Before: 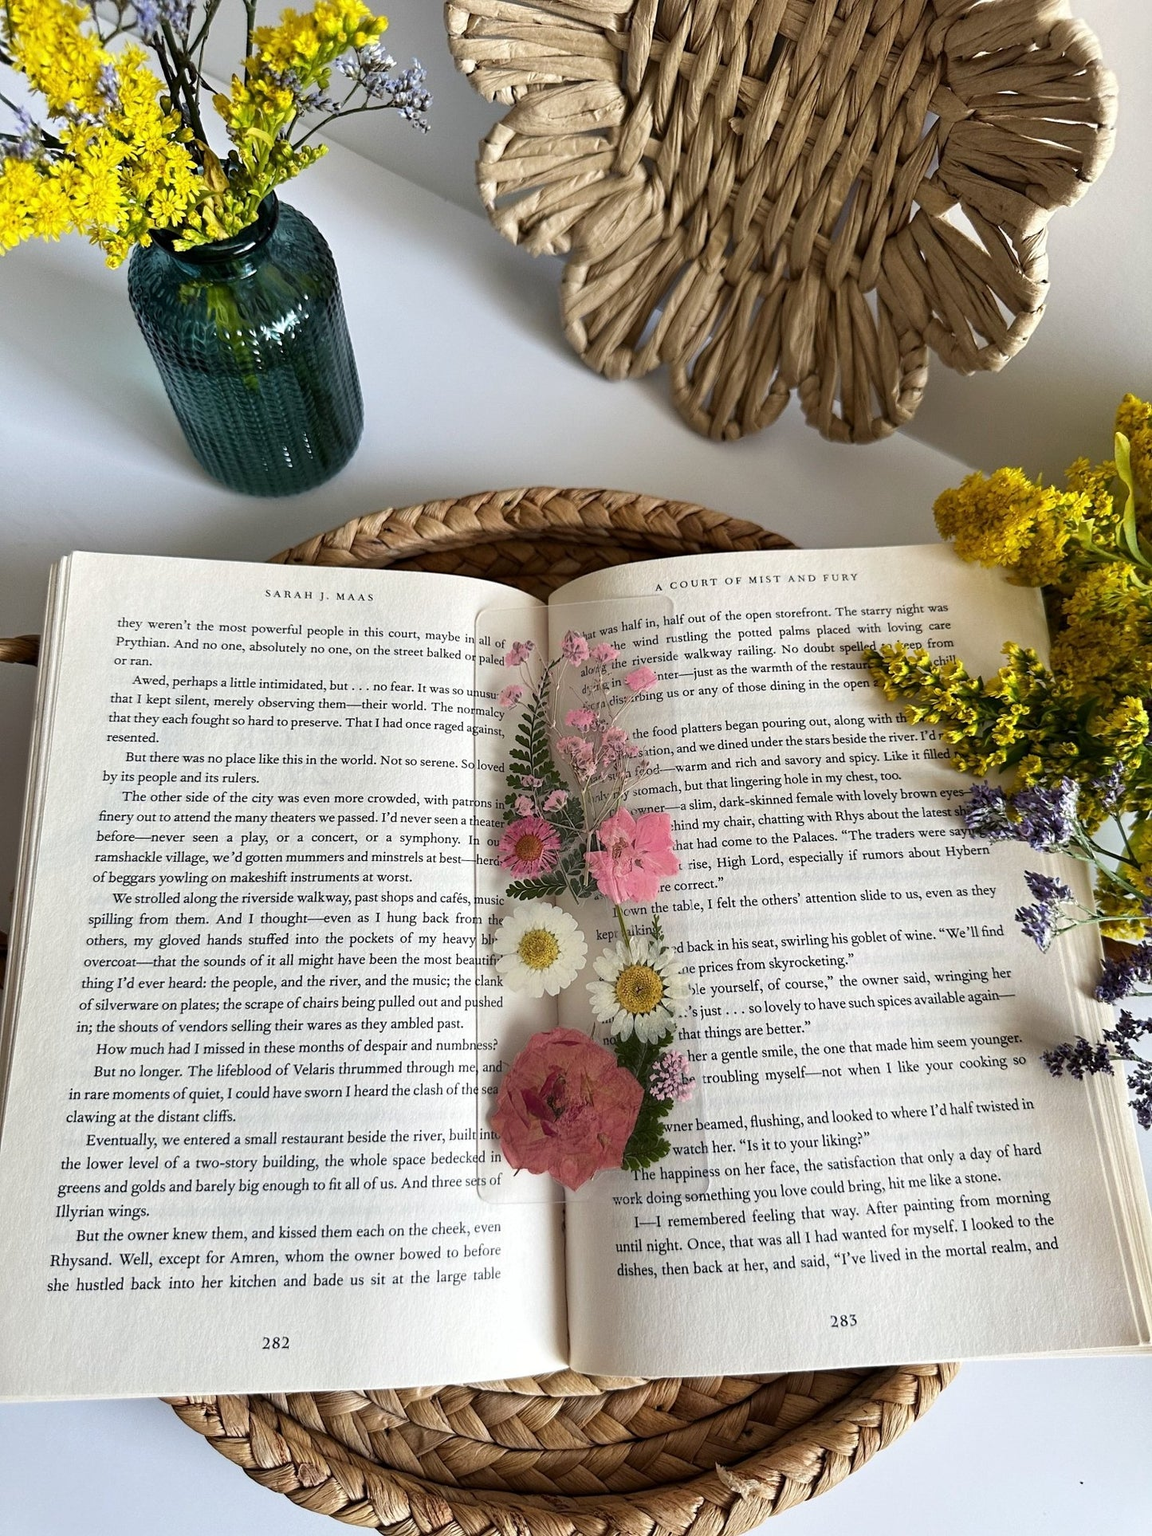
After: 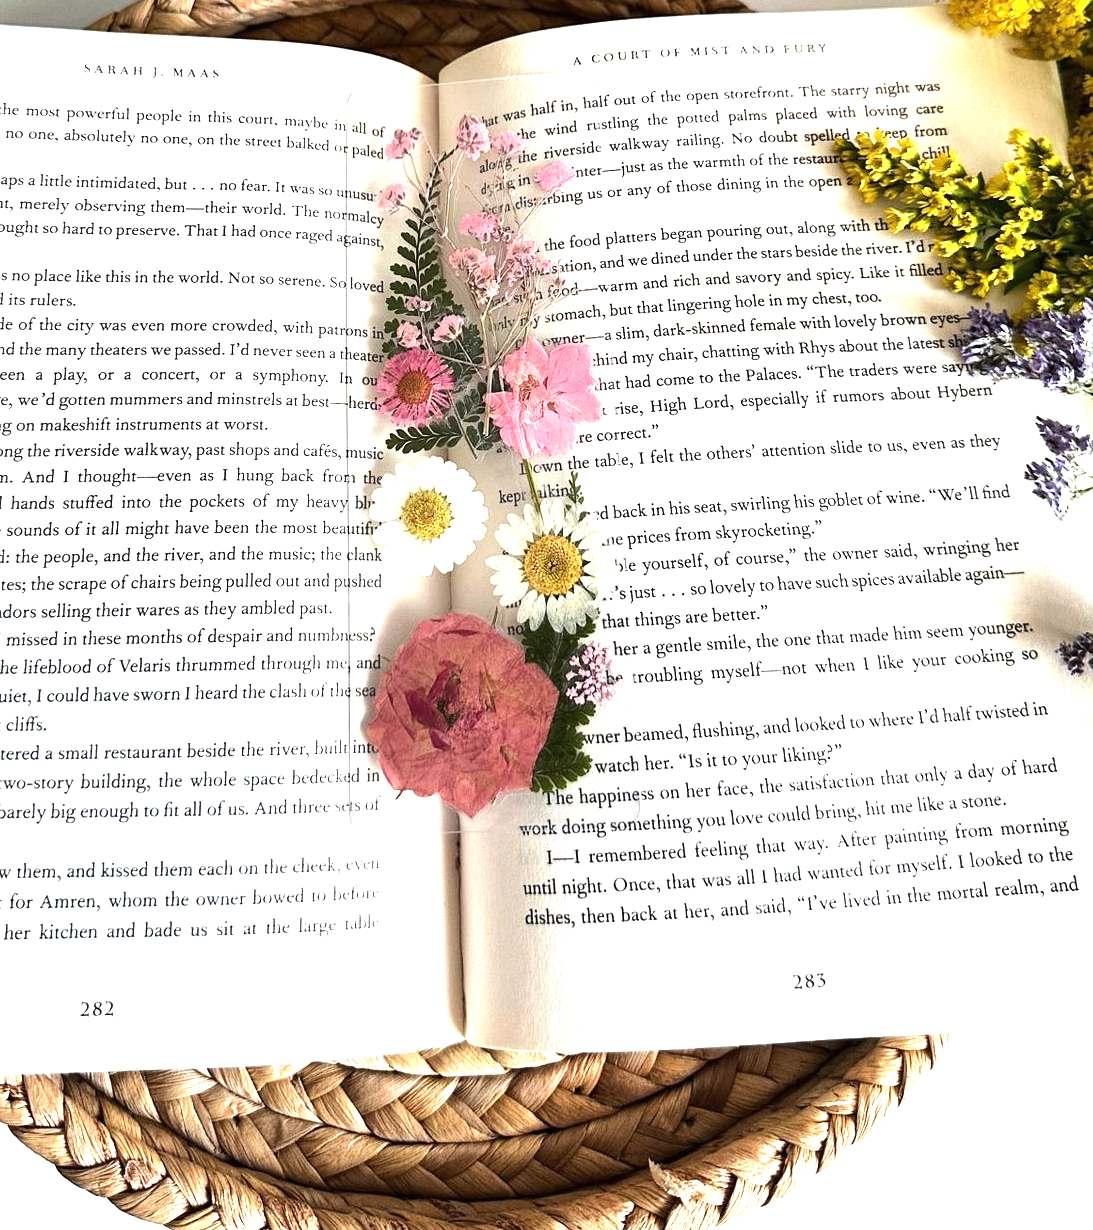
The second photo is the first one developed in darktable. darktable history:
exposure: black level correction 0, exposure 1 EV, compensate exposure bias true, compensate highlight preservation false
crop and rotate: left 17.299%, top 35.115%, right 7.015%, bottom 1.024%
tone equalizer: -8 EV -0.417 EV, -7 EV -0.389 EV, -6 EV -0.333 EV, -5 EV -0.222 EV, -3 EV 0.222 EV, -2 EV 0.333 EV, -1 EV 0.389 EV, +0 EV 0.417 EV, edges refinement/feathering 500, mask exposure compensation -1.57 EV, preserve details no
